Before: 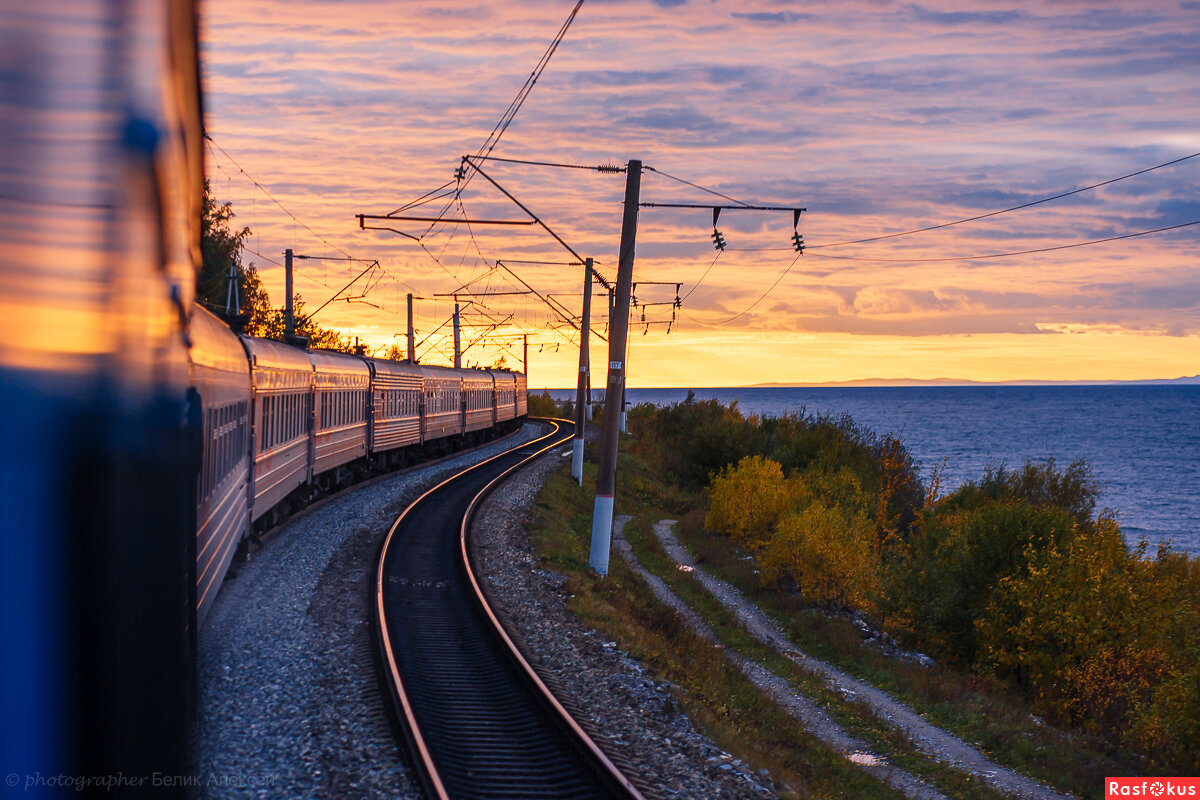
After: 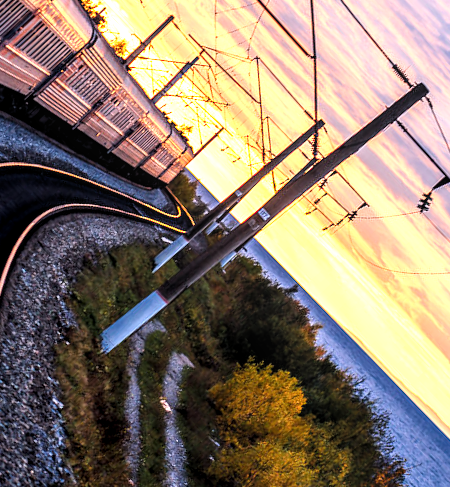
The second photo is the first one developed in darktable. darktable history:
crop and rotate: angle -46.25°, top 16.823%, right 0.828%, bottom 11.725%
local contrast: detail 130%
levels: levels [0.012, 0.367, 0.697]
filmic rgb: black relative exposure -7.65 EV, white relative exposure 4.56 EV, hardness 3.61
